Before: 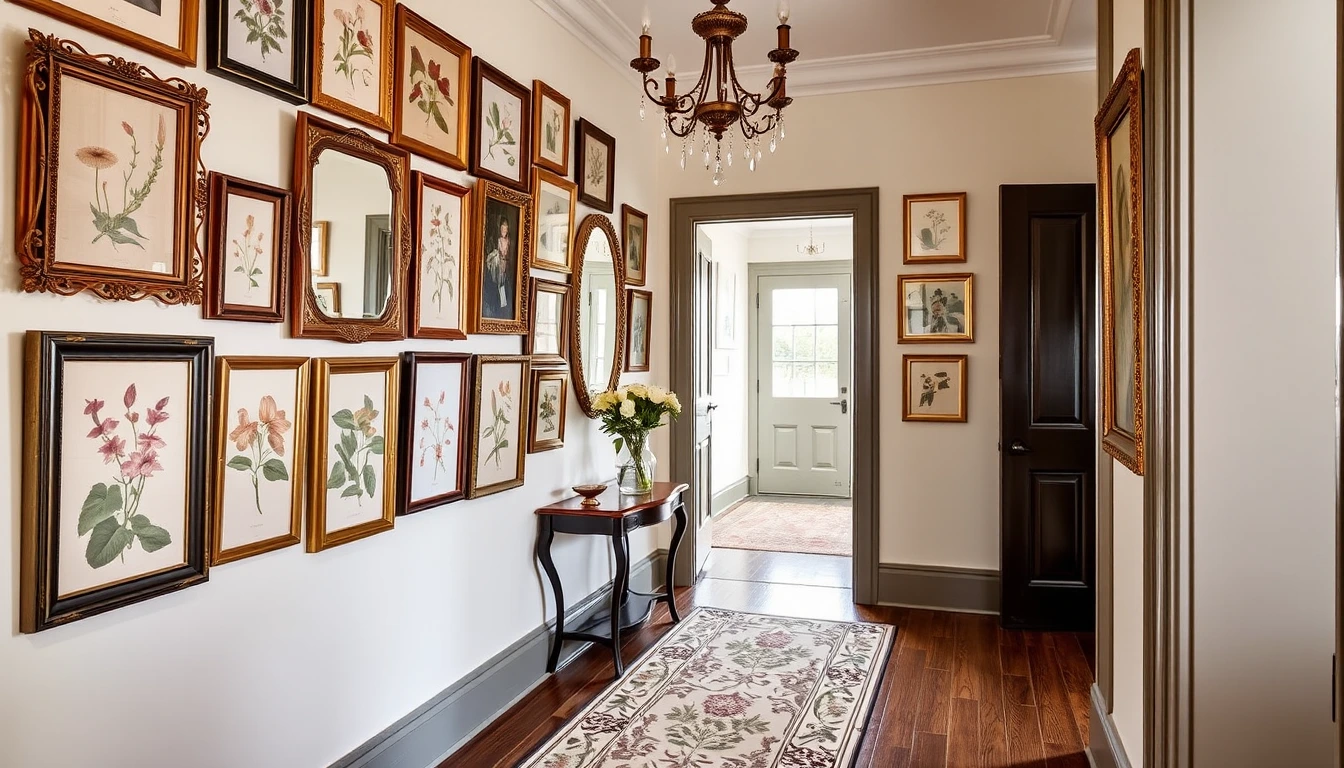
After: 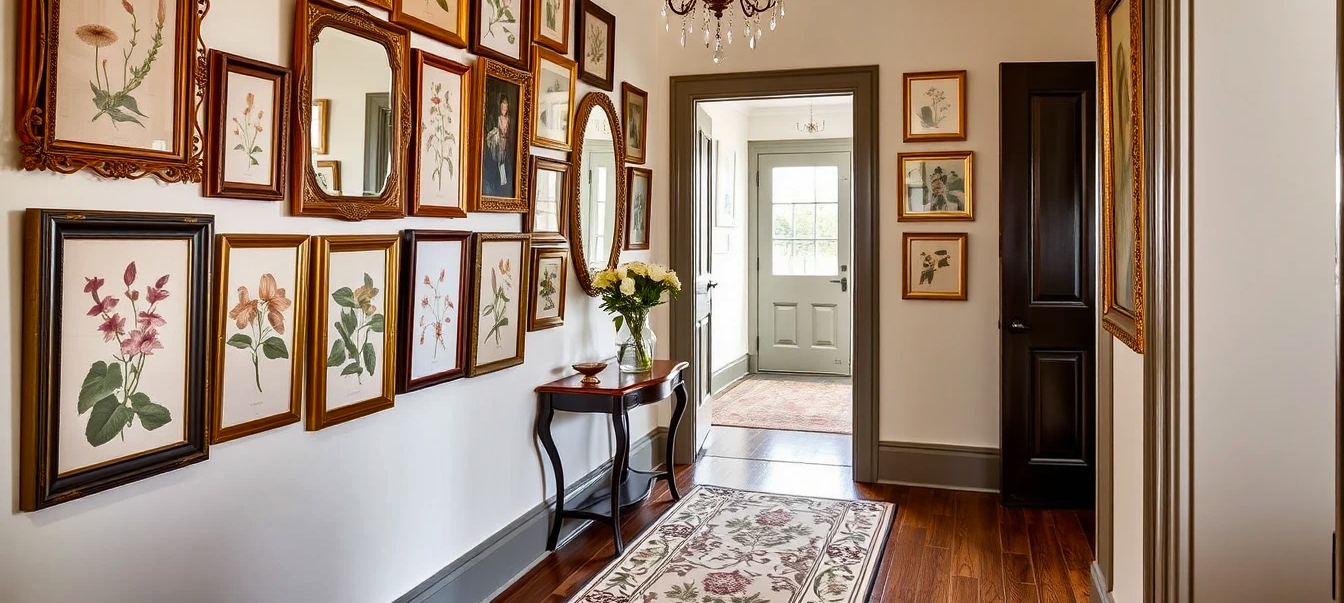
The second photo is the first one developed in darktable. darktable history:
crop and rotate: top 15.894%, bottom 5.496%
color balance rgb: linear chroma grading › global chroma 15.276%, perceptual saturation grading › global saturation -0.001%
haze removal: strength 0.029, distance 0.246, compatibility mode true, adaptive false
shadows and highlights: shadows 24.73, highlights -77.61, soften with gaussian
